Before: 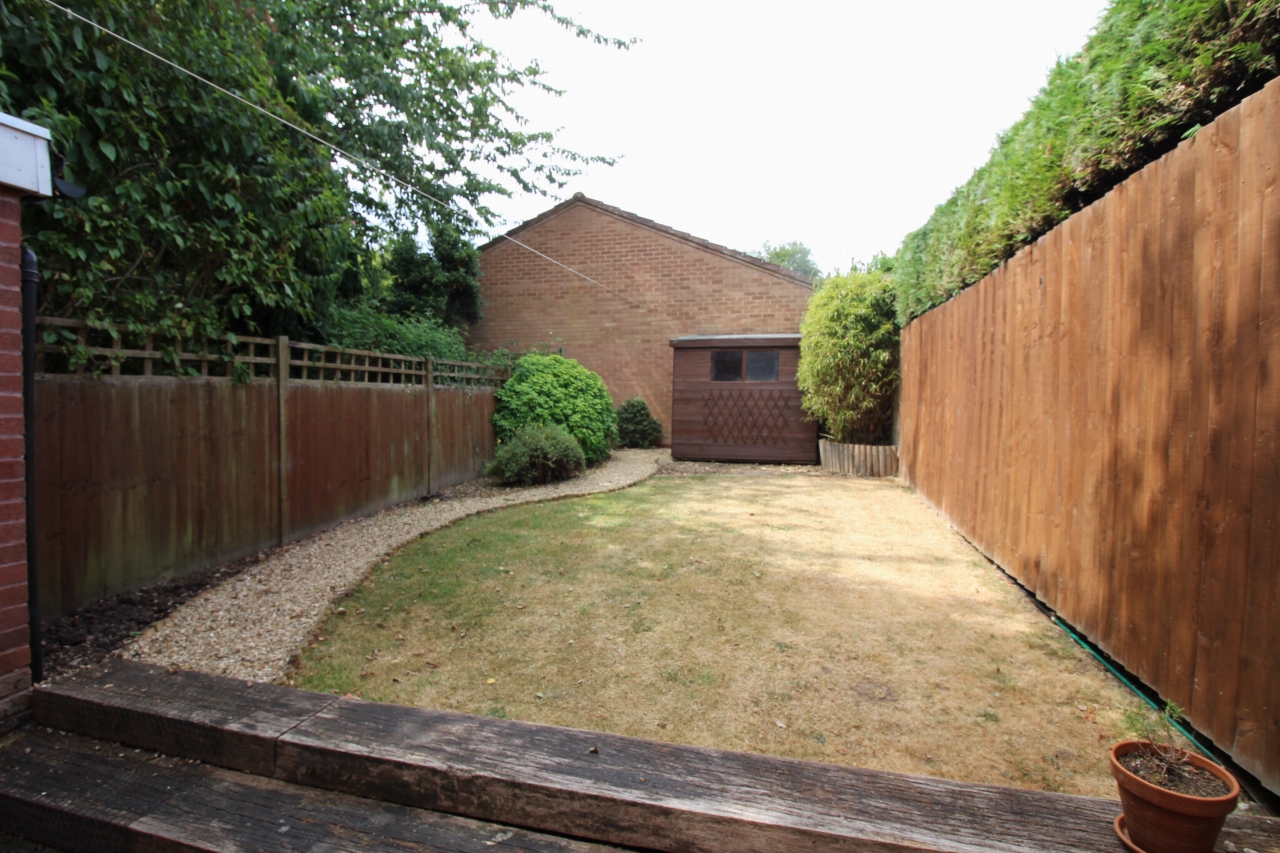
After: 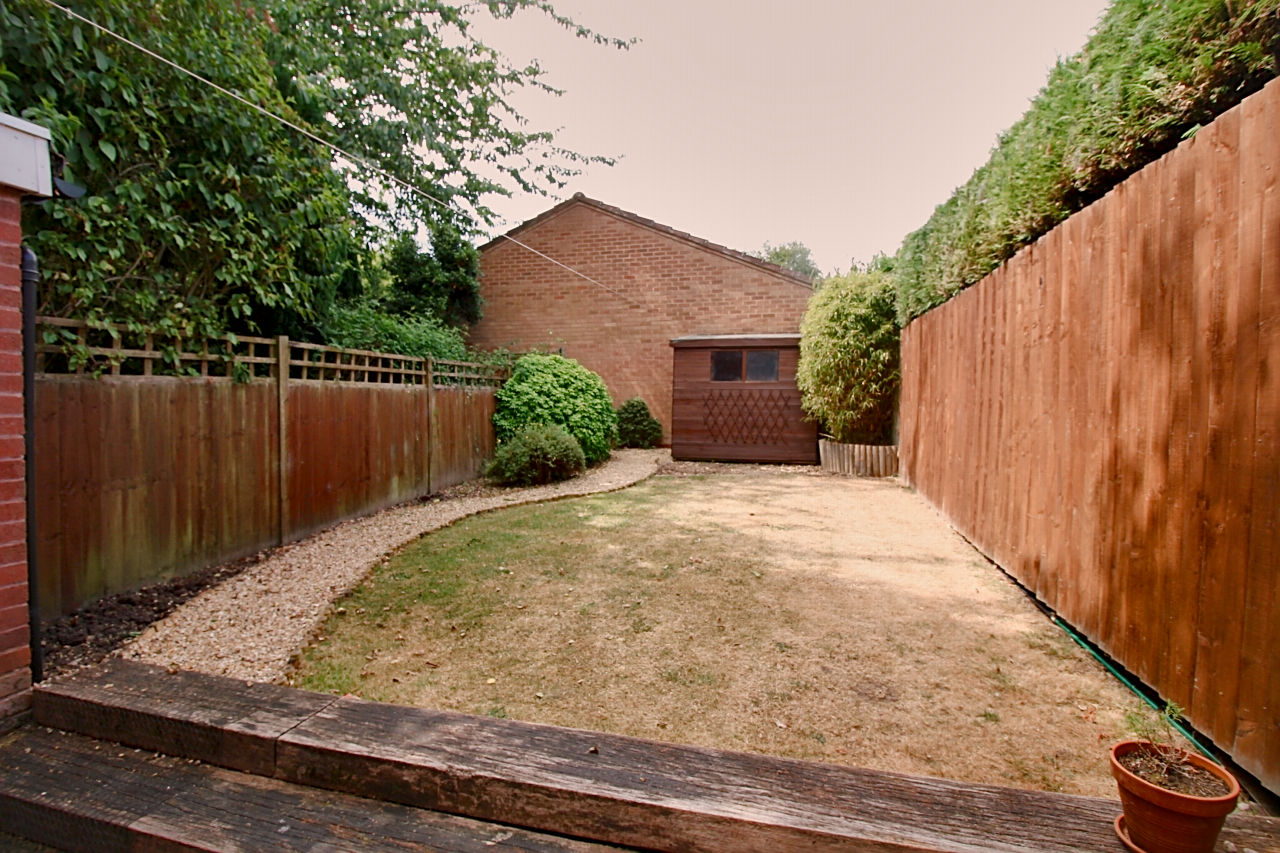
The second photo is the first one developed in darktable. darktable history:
color balance rgb: shadows lift › chroma 1%, shadows lift › hue 113°, highlights gain › chroma 0.2%, highlights gain › hue 333°, perceptual saturation grading › global saturation 20%, perceptual saturation grading › highlights -50%, perceptual saturation grading › shadows 25%, contrast -30%
local contrast: mode bilateral grid, contrast 70, coarseness 75, detail 180%, midtone range 0.2
white balance: red 1.127, blue 0.943
sharpen: on, module defaults
